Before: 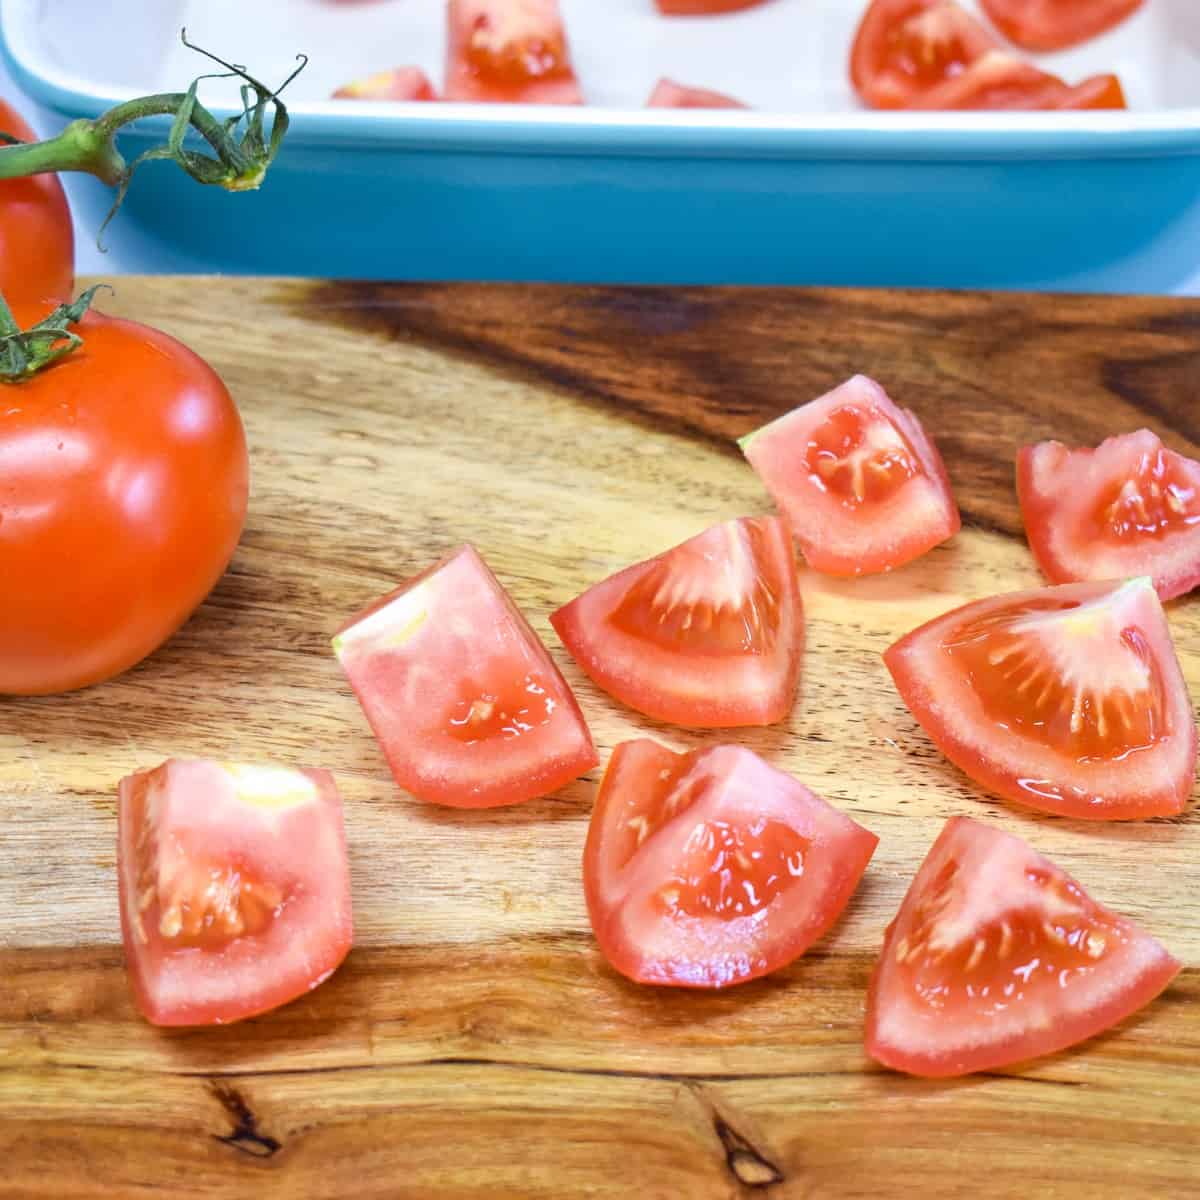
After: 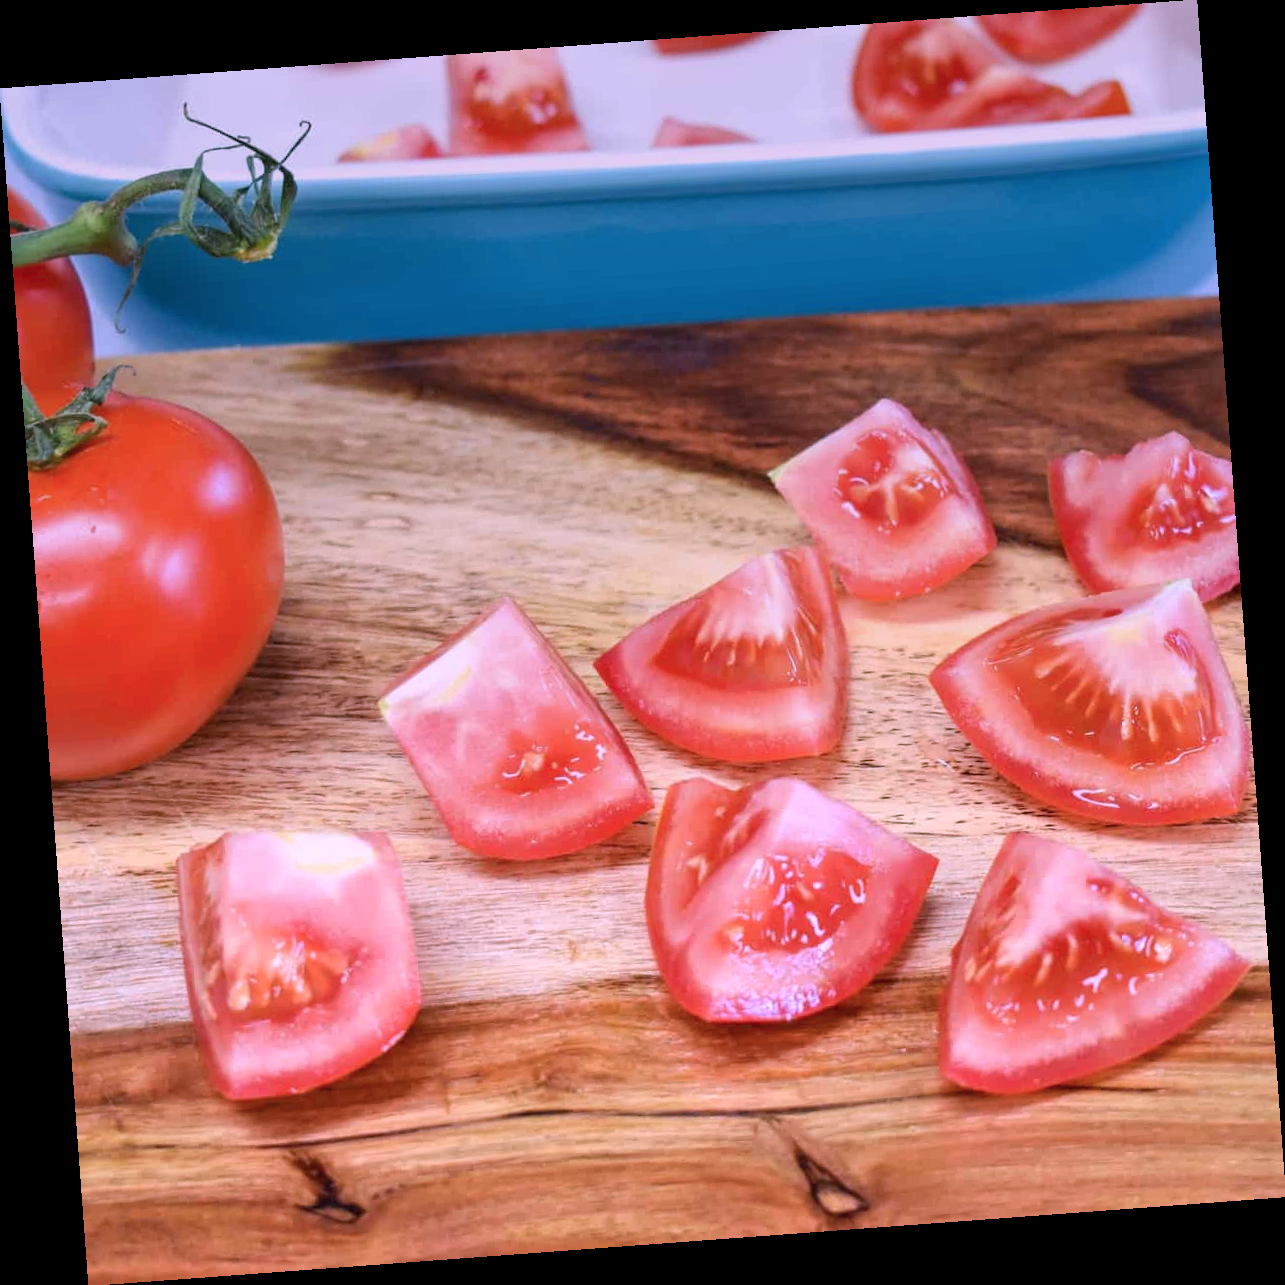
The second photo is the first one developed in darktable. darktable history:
rotate and perspective: rotation -4.25°, automatic cropping off
color correction: highlights a* 15.46, highlights b* -20.56
graduated density: on, module defaults
